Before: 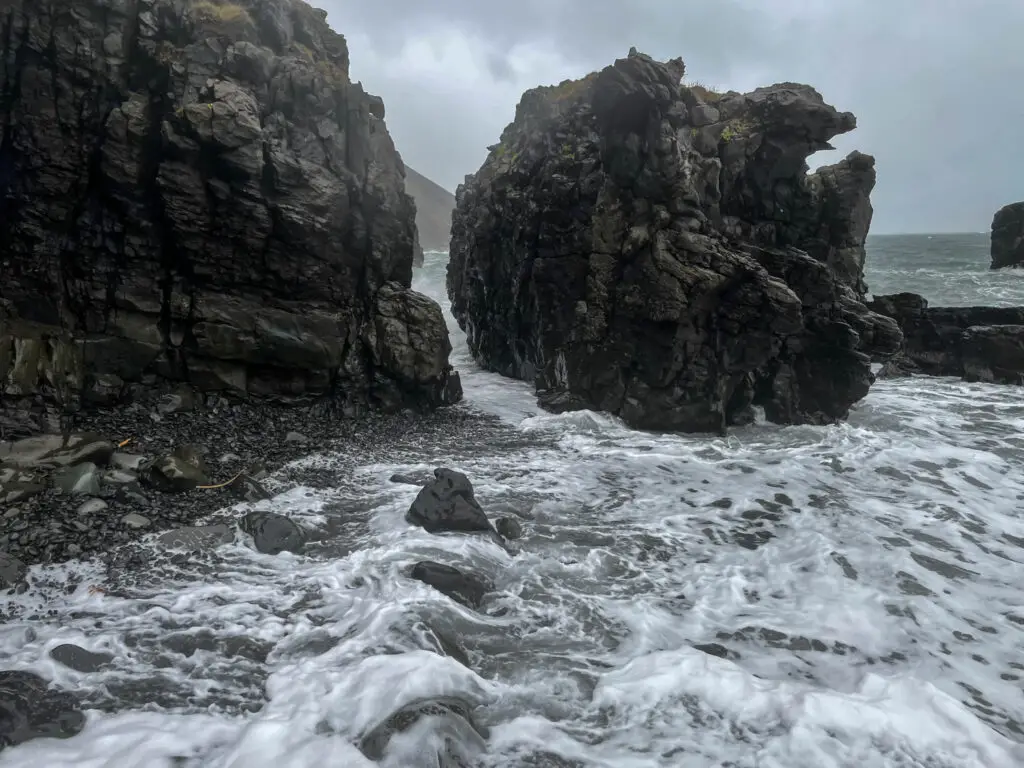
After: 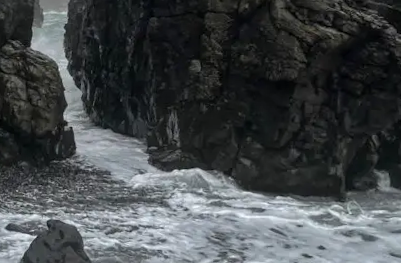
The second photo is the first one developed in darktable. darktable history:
crop: left 30%, top 30%, right 30%, bottom 30%
rotate and perspective: rotation 1.69°, lens shift (vertical) -0.023, lens shift (horizontal) -0.291, crop left 0.025, crop right 0.988, crop top 0.092, crop bottom 0.842
white balance: emerald 1
